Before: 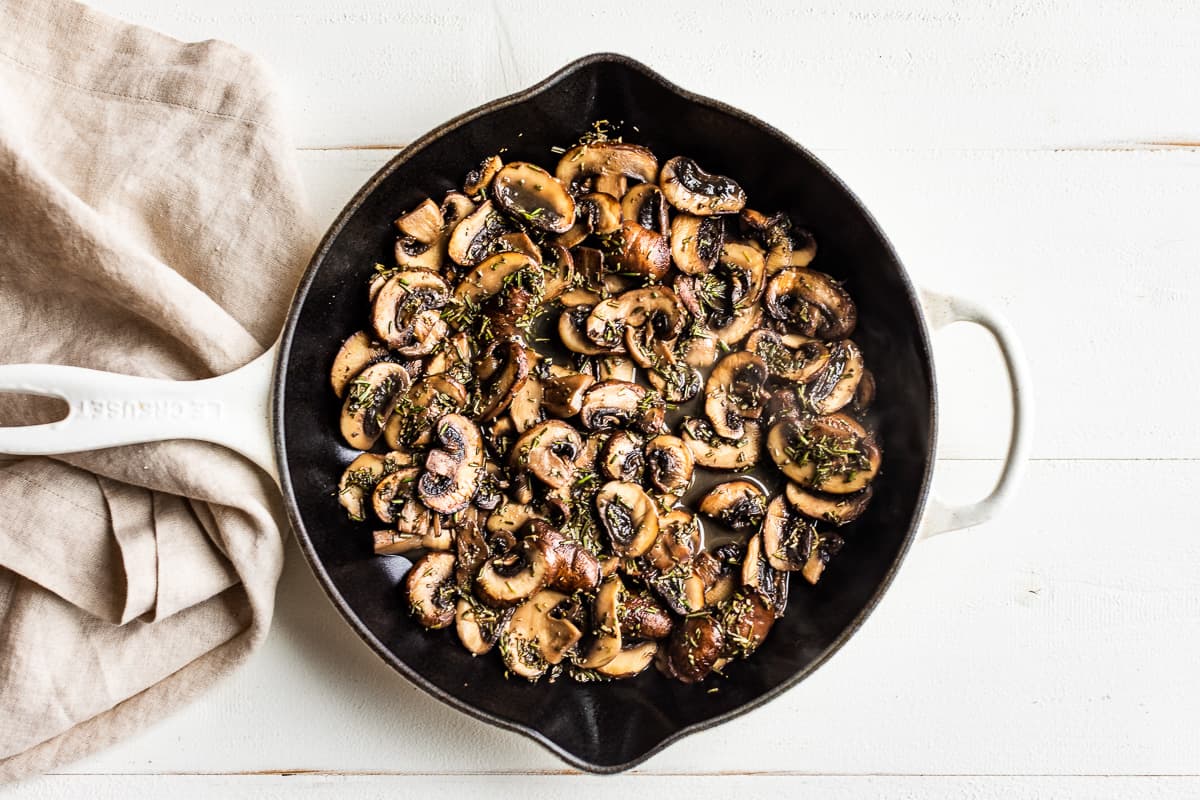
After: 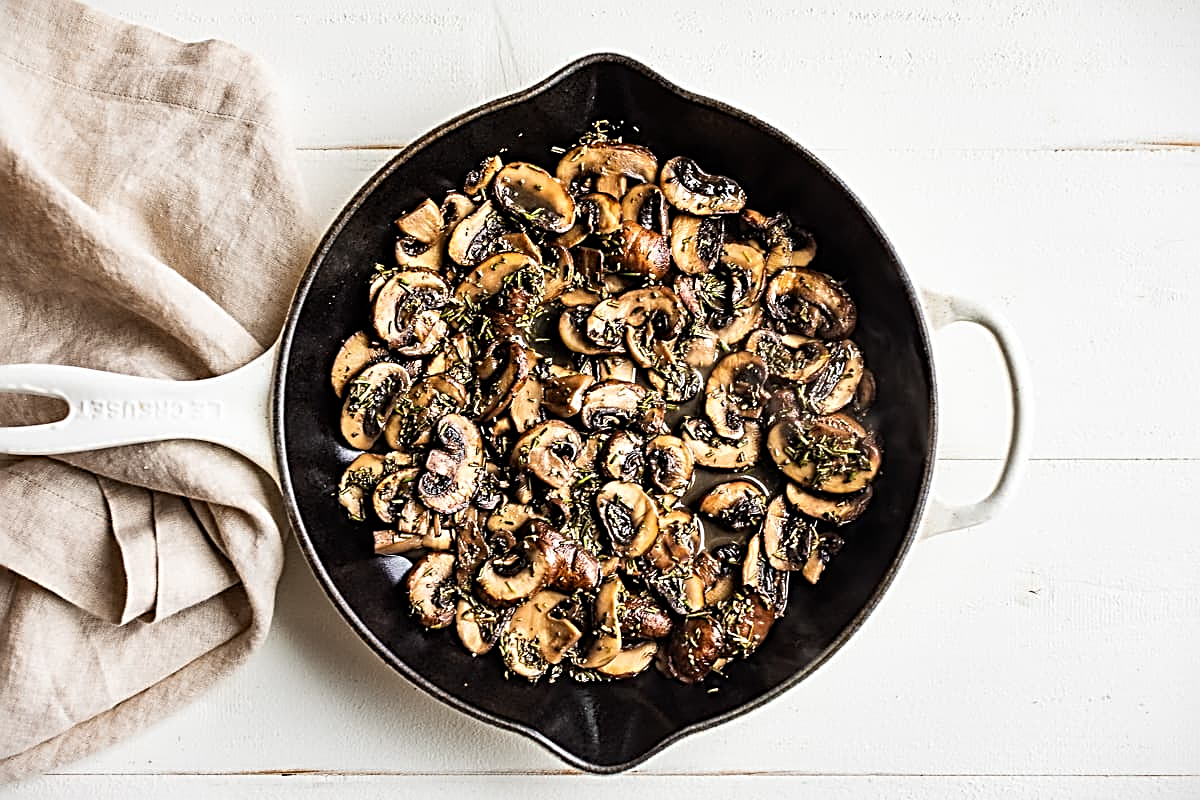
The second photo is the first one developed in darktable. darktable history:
vignetting: fall-off start 100%, fall-off radius 71%, brightness -0.434, saturation -0.2, width/height ratio 1.178, dithering 8-bit output, unbound false
sharpen: radius 3.025, amount 0.757
